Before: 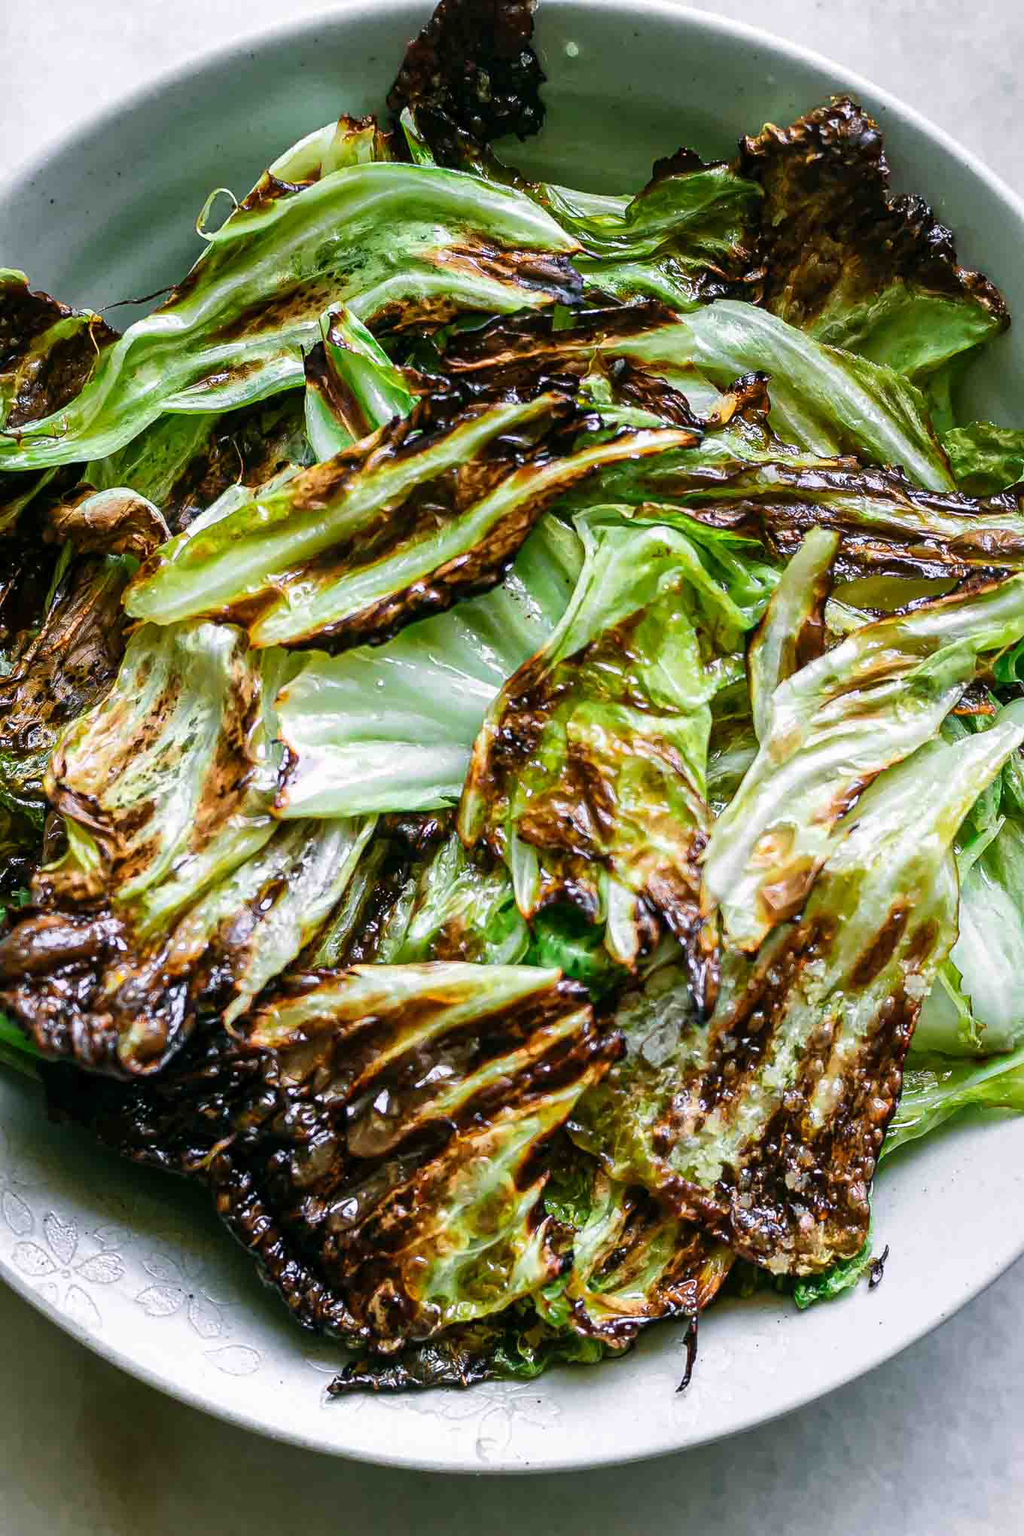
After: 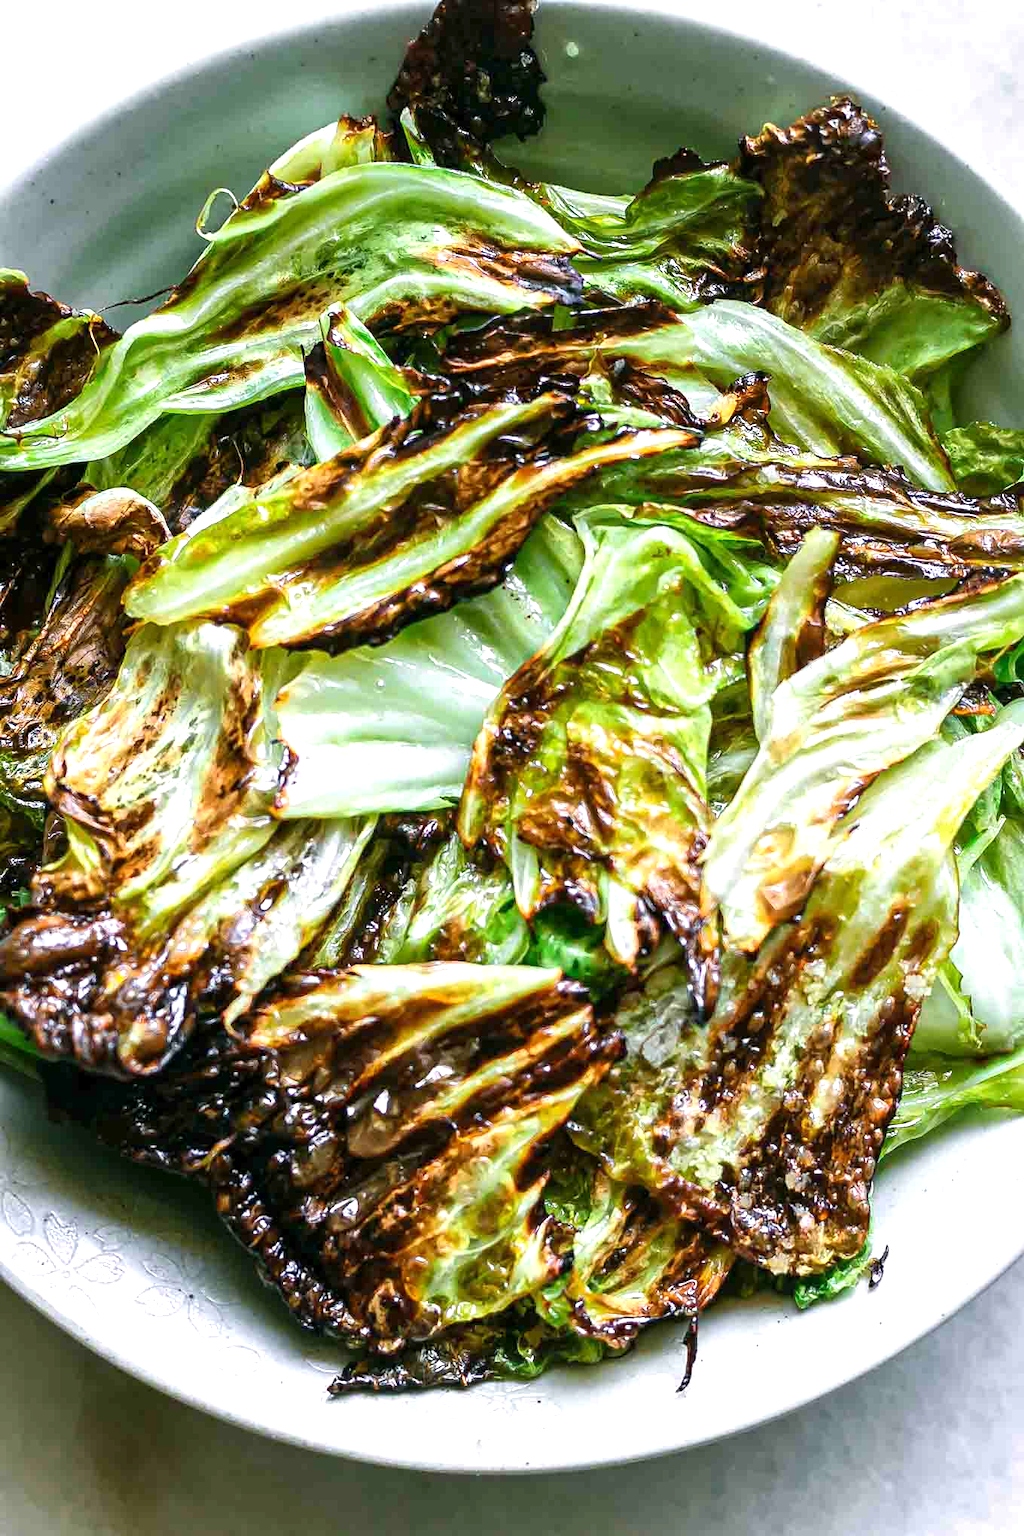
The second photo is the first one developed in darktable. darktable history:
exposure: exposure 0.56 EV, compensate highlight preservation false
